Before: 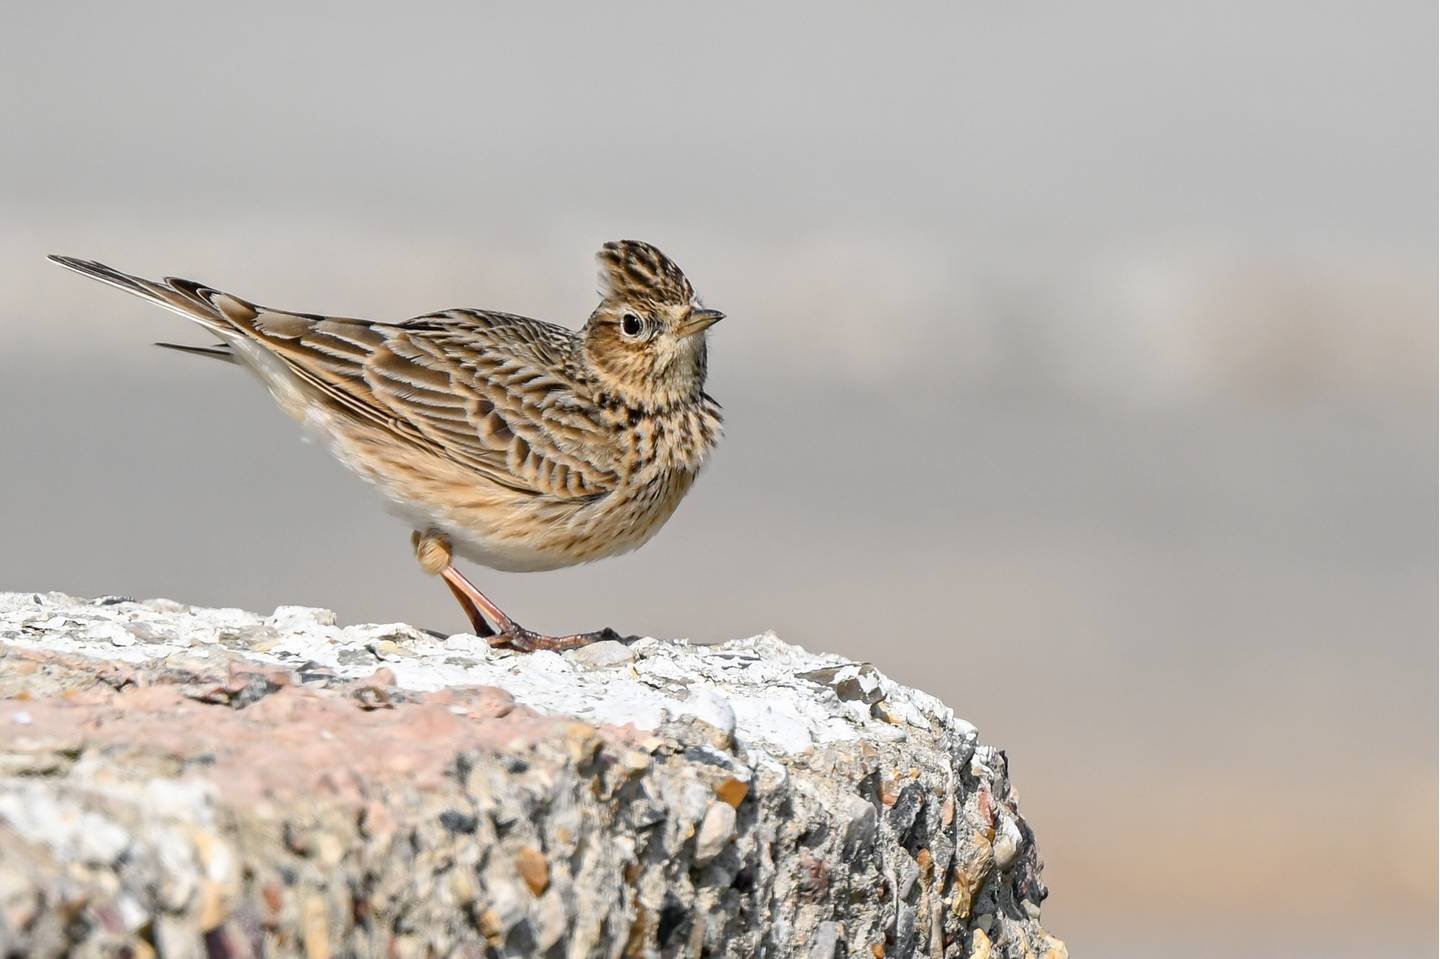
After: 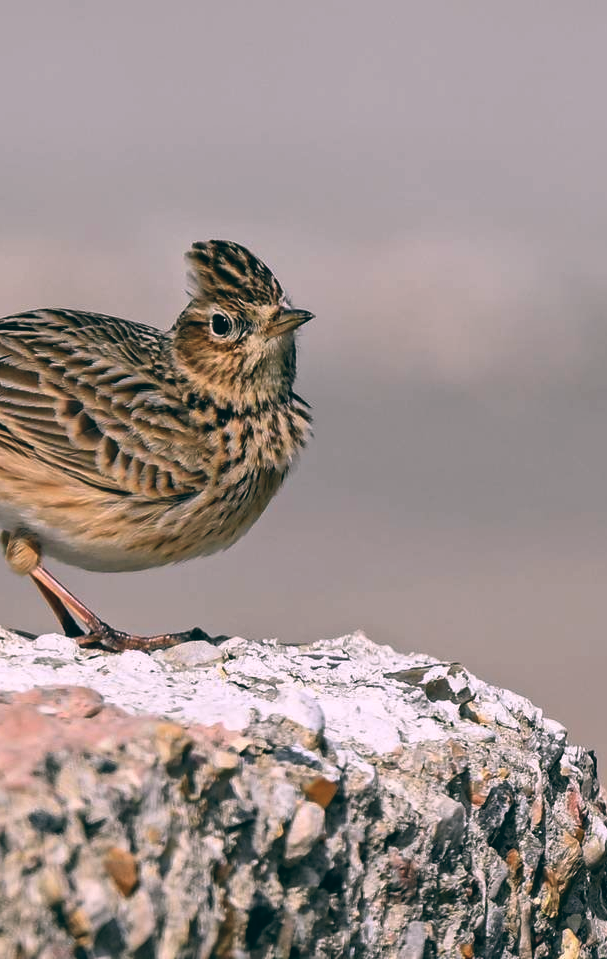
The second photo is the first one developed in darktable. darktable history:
crop: left 28.583%, right 29.231%
color balance: lift [1.016, 0.983, 1, 1.017], gamma [0.78, 1.018, 1.043, 0.957], gain [0.786, 1.063, 0.937, 1.017], input saturation 118.26%, contrast 13.43%, contrast fulcrum 21.62%, output saturation 82.76%
